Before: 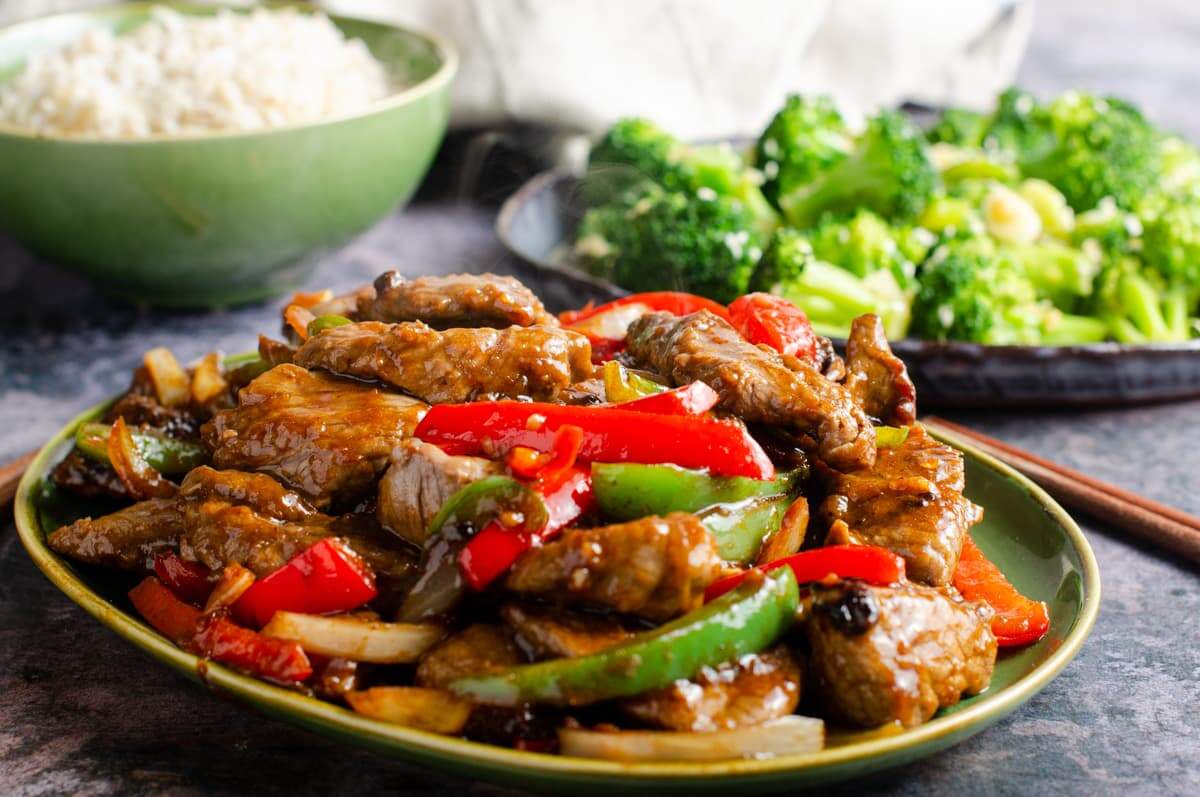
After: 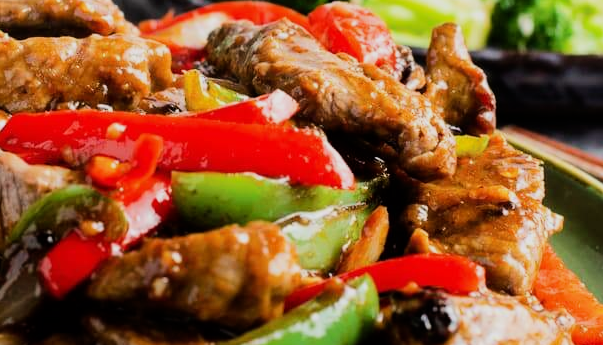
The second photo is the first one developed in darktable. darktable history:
crop: left 35.03%, top 36.625%, right 14.663%, bottom 20.057%
filmic rgb: black relative exposure -7.5 EV, white relative exposure 5 EV, hardness 3.31, contrast 1.3, contrast in shadows safe
